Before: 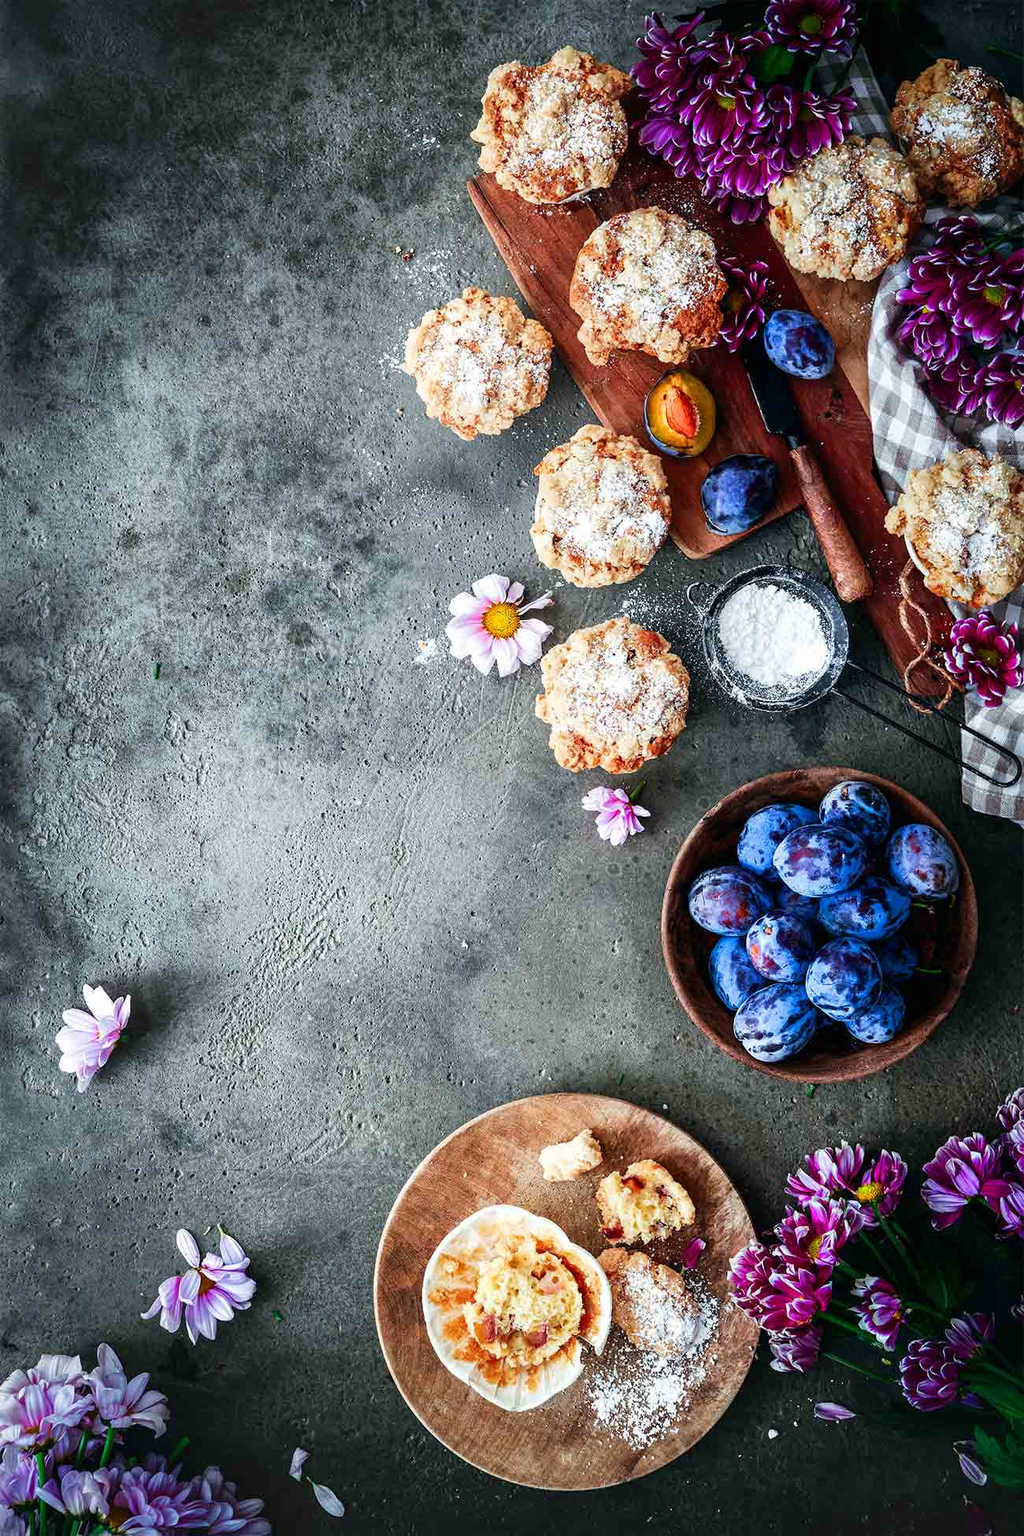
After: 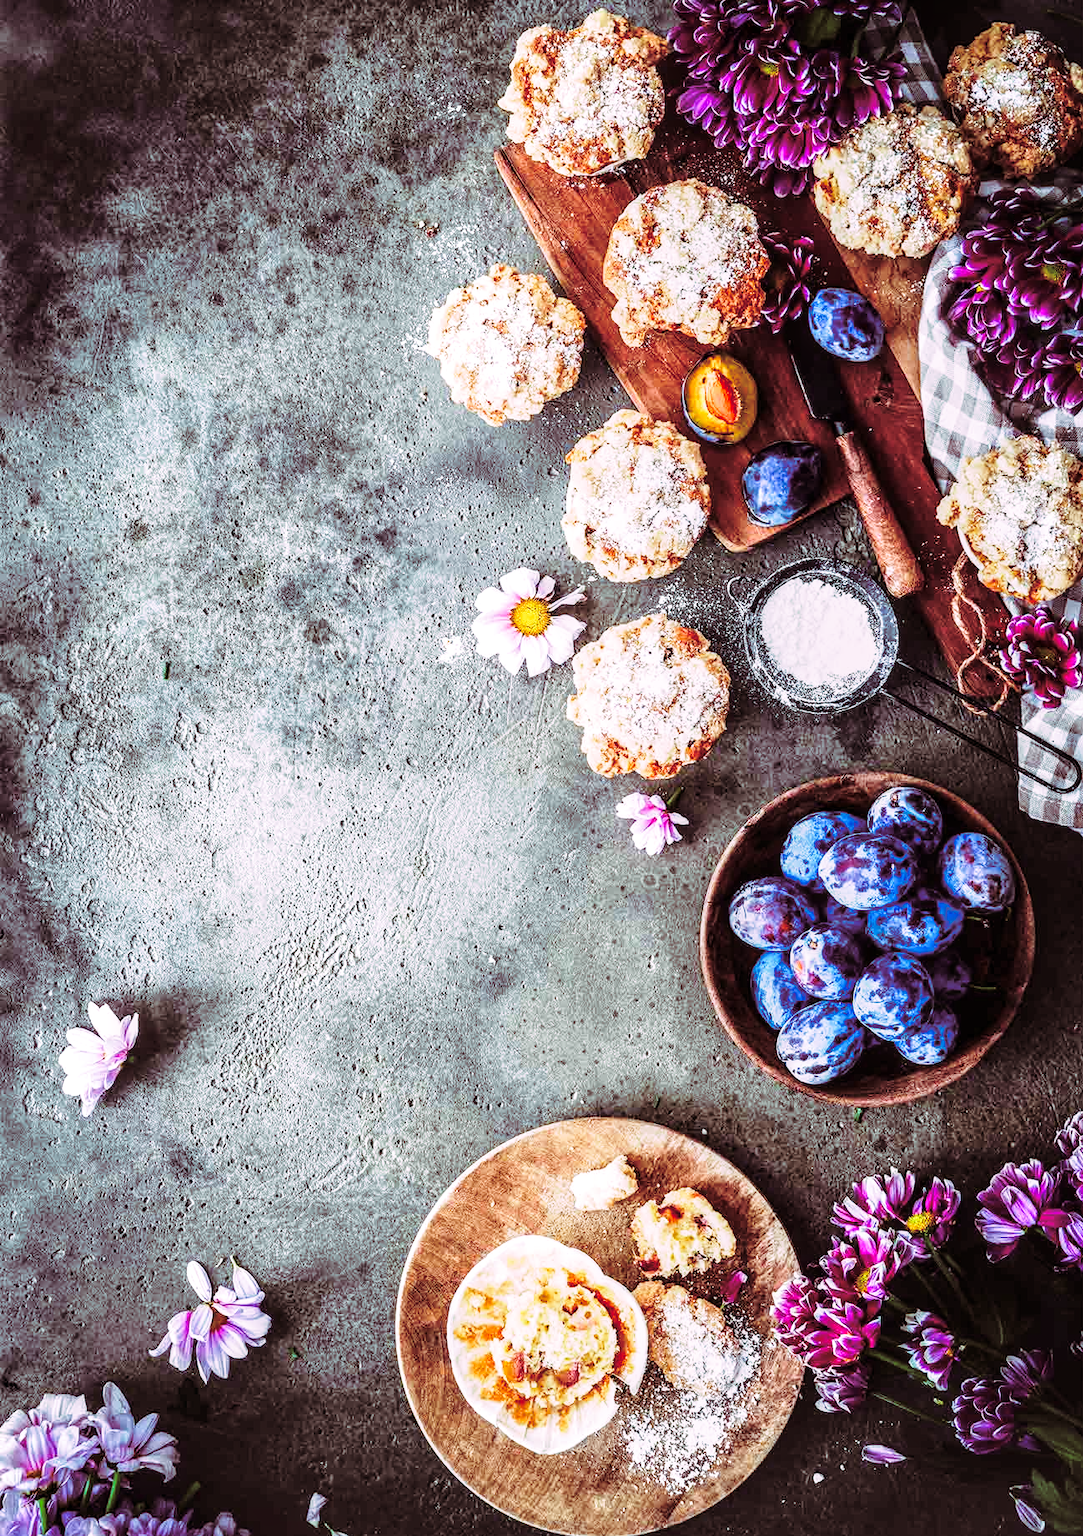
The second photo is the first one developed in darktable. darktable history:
base curve: curves: ch0 [(0, 0) (0.028, 0.03) (0.121, 0.232) (0.46, 0.748) (0.859, 0.968) (1, 1)], preserve colors none
split-toning: highlights › hue 298.8°, highlights › saturation 0.73, compress 41.76%
local contrast: on, module defaults
crop and rotate: top 2.479%, bottom 3.018%
